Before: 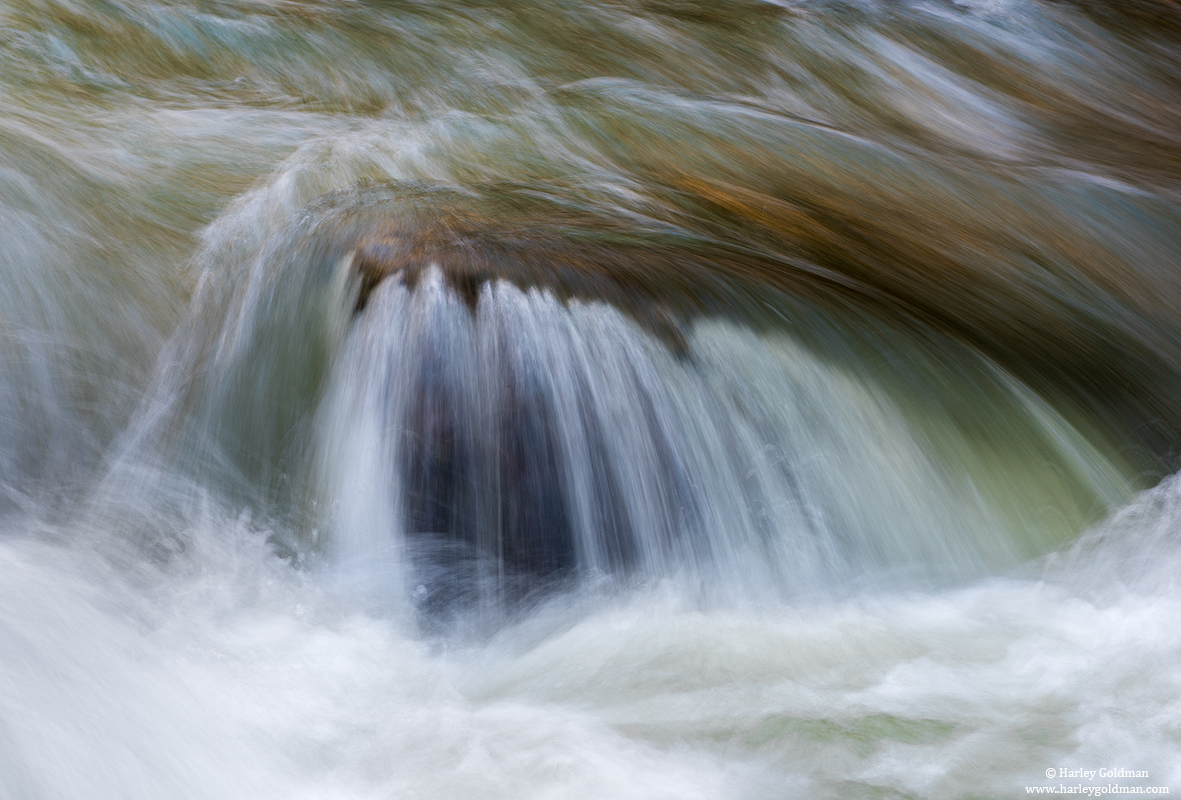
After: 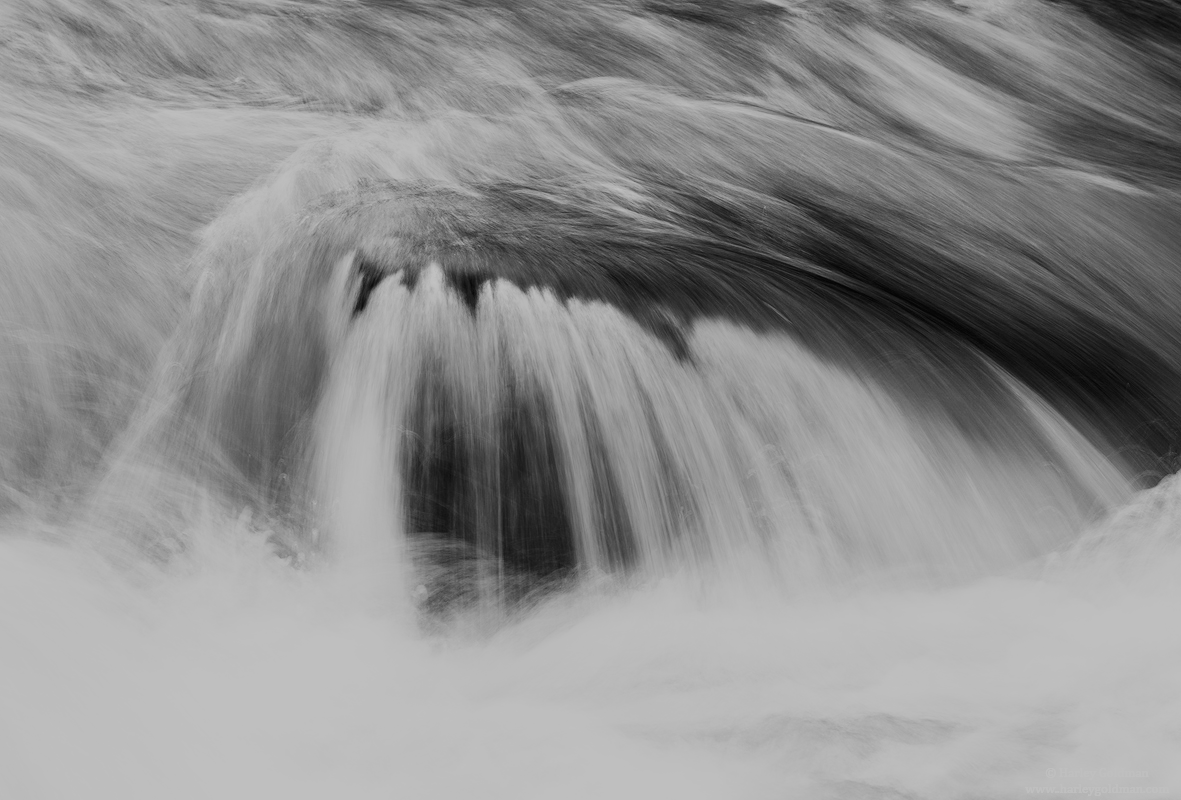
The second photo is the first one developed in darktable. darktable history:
base curve: curves: ch0 [(0, 0) (0.007, 0.004) (0.027, 0.03) (0.046, 0.07) (0.207, 0.54) (0.442, 0.872) (0.673, 0.972) (1, 1)], preserve colors none
monochrome: a 79.32, b 81.83, size 1.1
